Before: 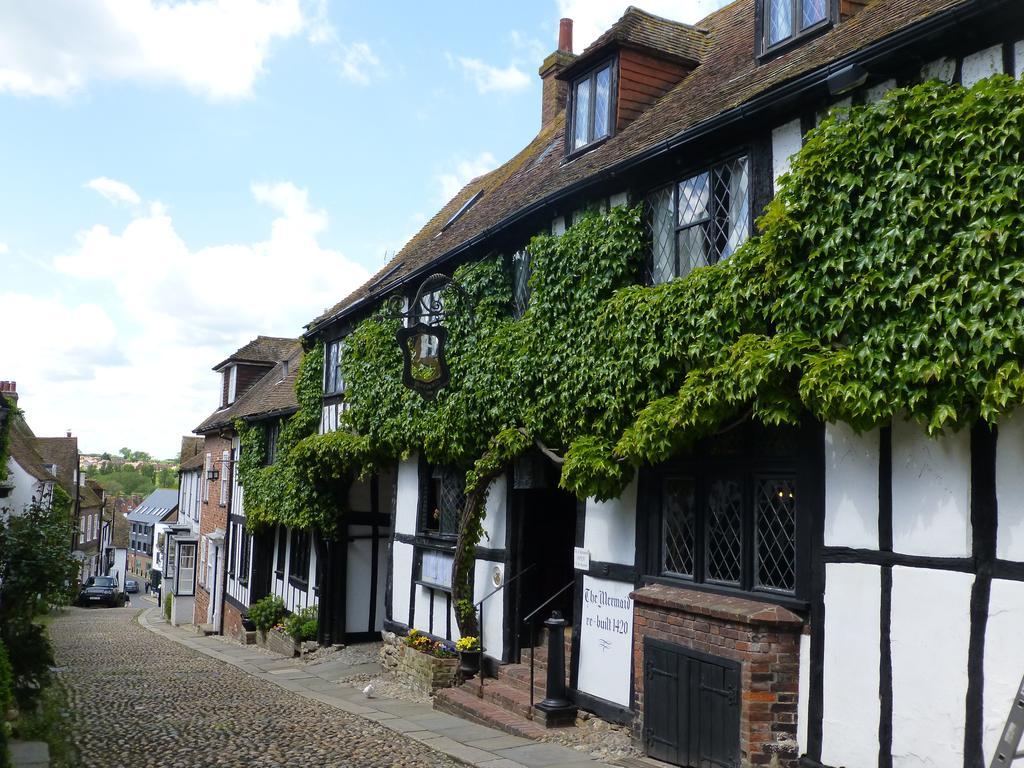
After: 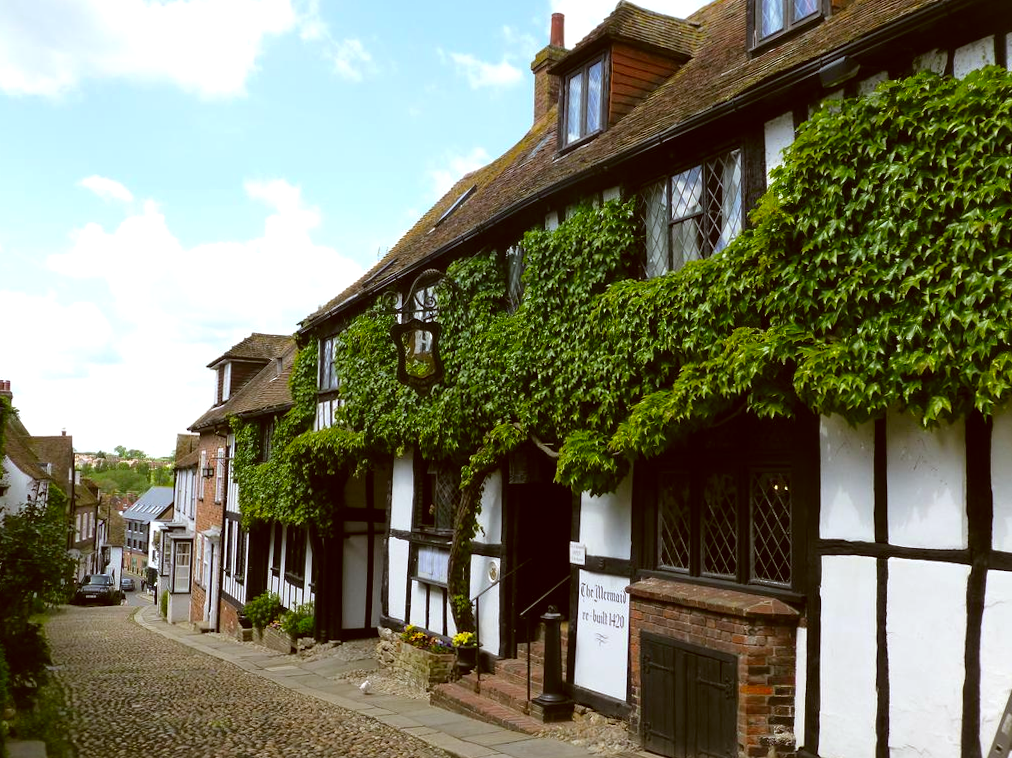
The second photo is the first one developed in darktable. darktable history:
rotate and perspective: rotation -0.45°, automatic cropping original format, crop left 0.008, crop right 0.992, crop top 0.012, crop bottom 0.988
color correction: highlights a* -0.482, highlights b* 0.161, shadows a* 4.66, shadows b* 20.72
color balance: contrast 6.48%, output saturation 113.3%
